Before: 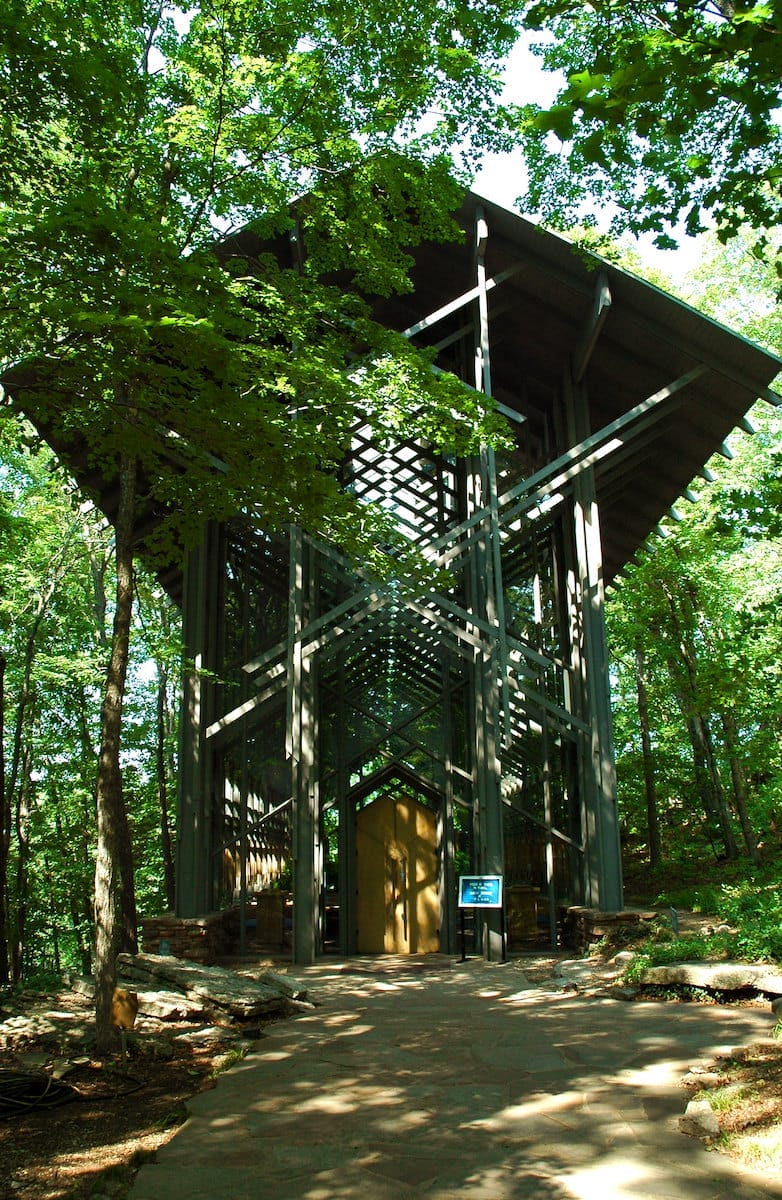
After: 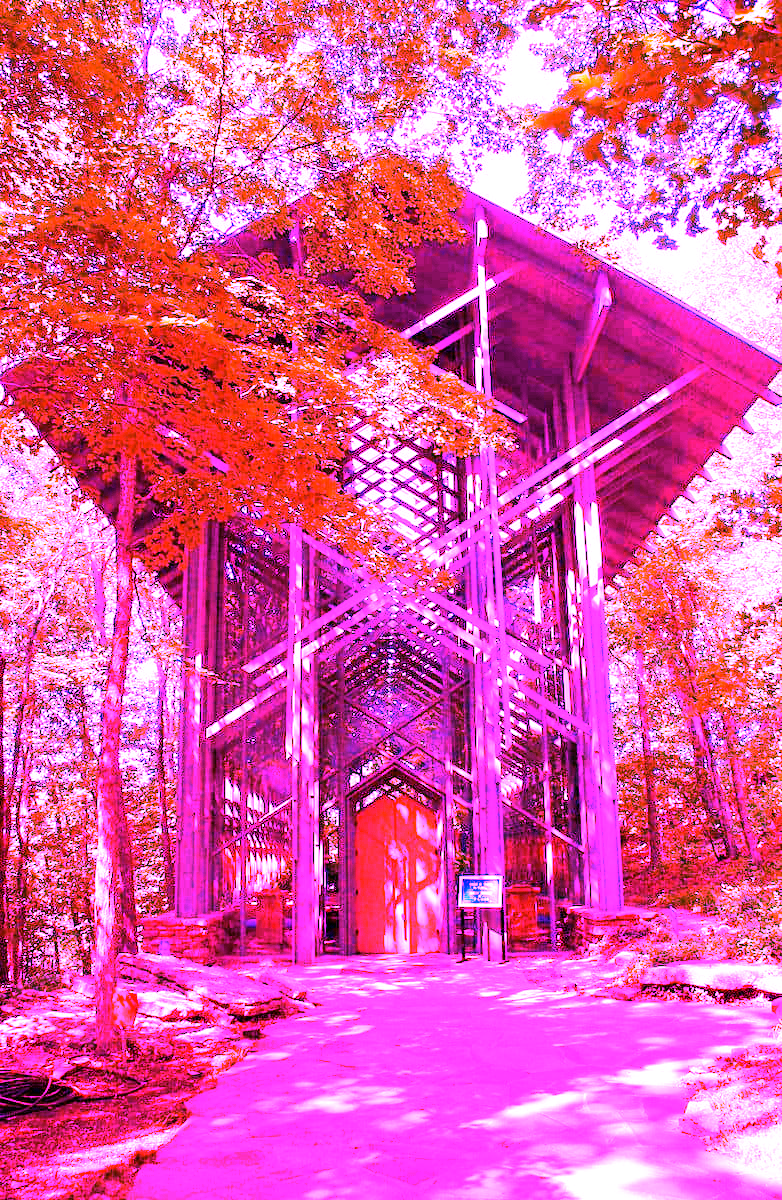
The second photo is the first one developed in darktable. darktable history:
white balance: red 8, blue 8
